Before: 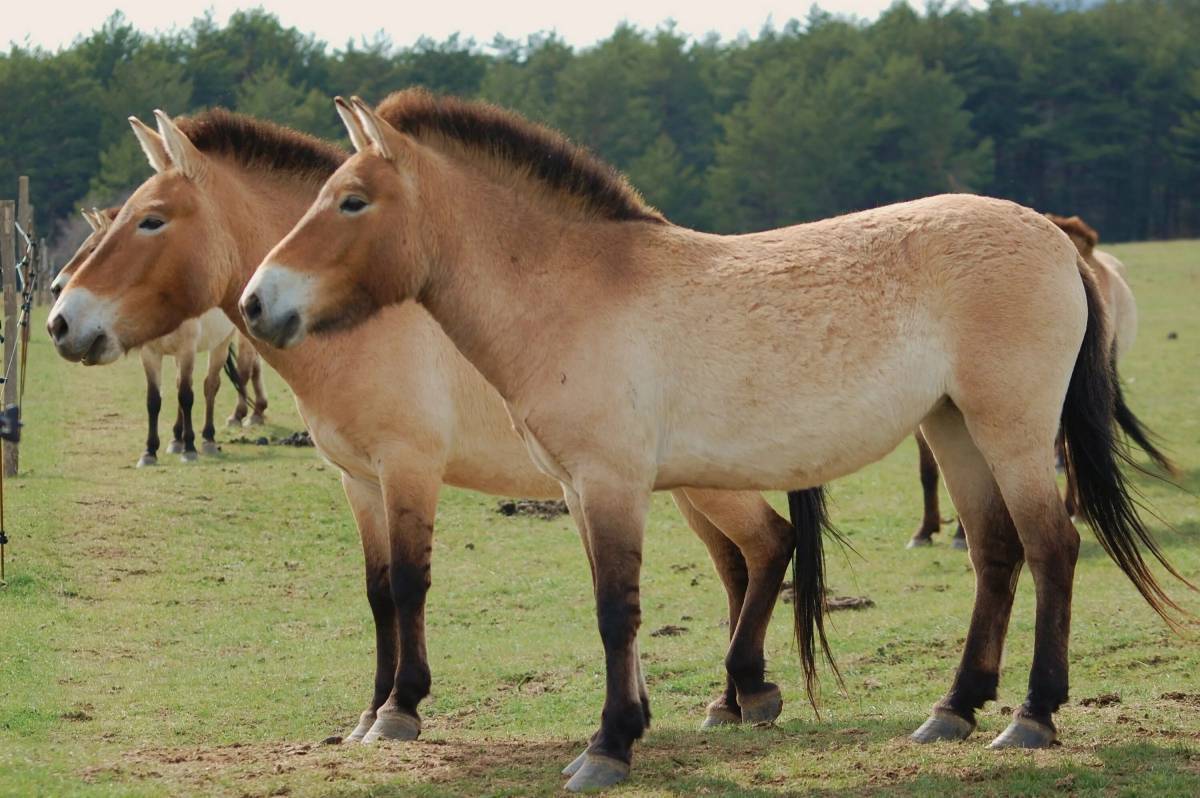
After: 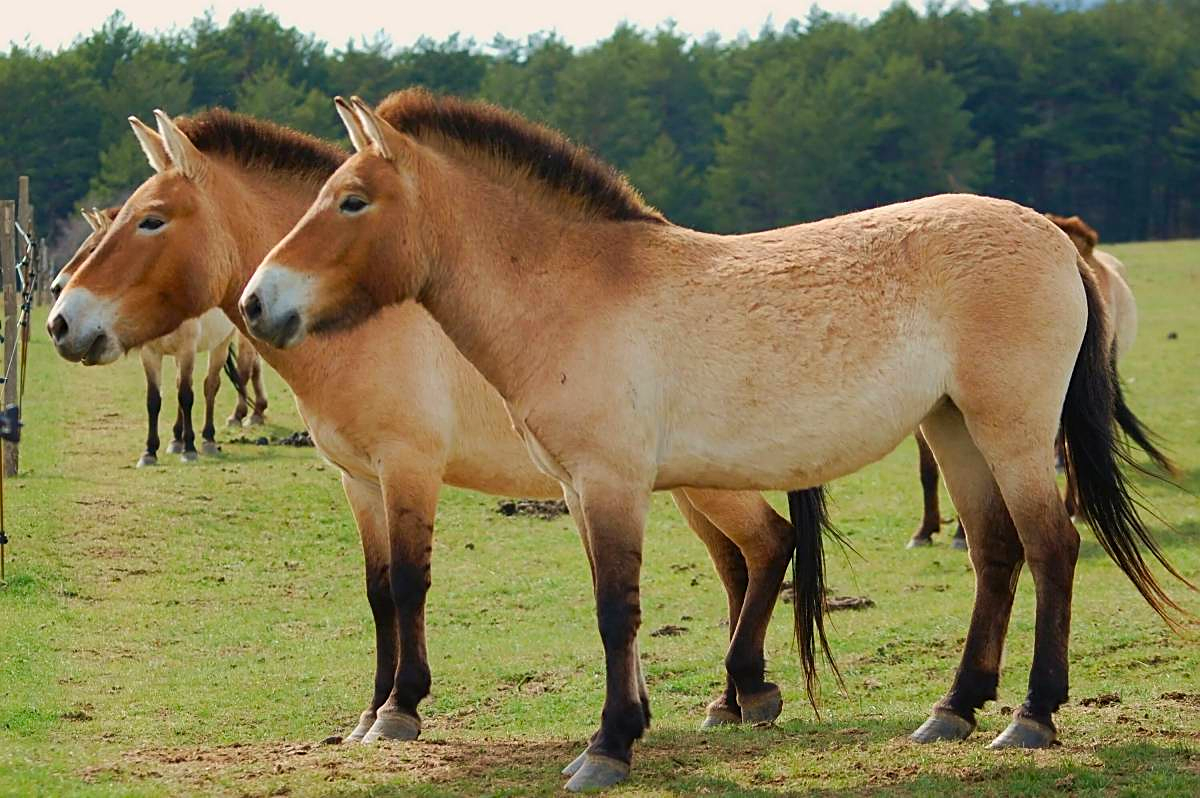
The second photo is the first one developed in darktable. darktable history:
color balance rgb: perceptual saturation grading › global saturation 0.658%, perceptual saturation grading › mid-tones 11.253%
contrast brightness saturation: contrast 0.092, saturation 0.278
sharpen: on, module defaults
